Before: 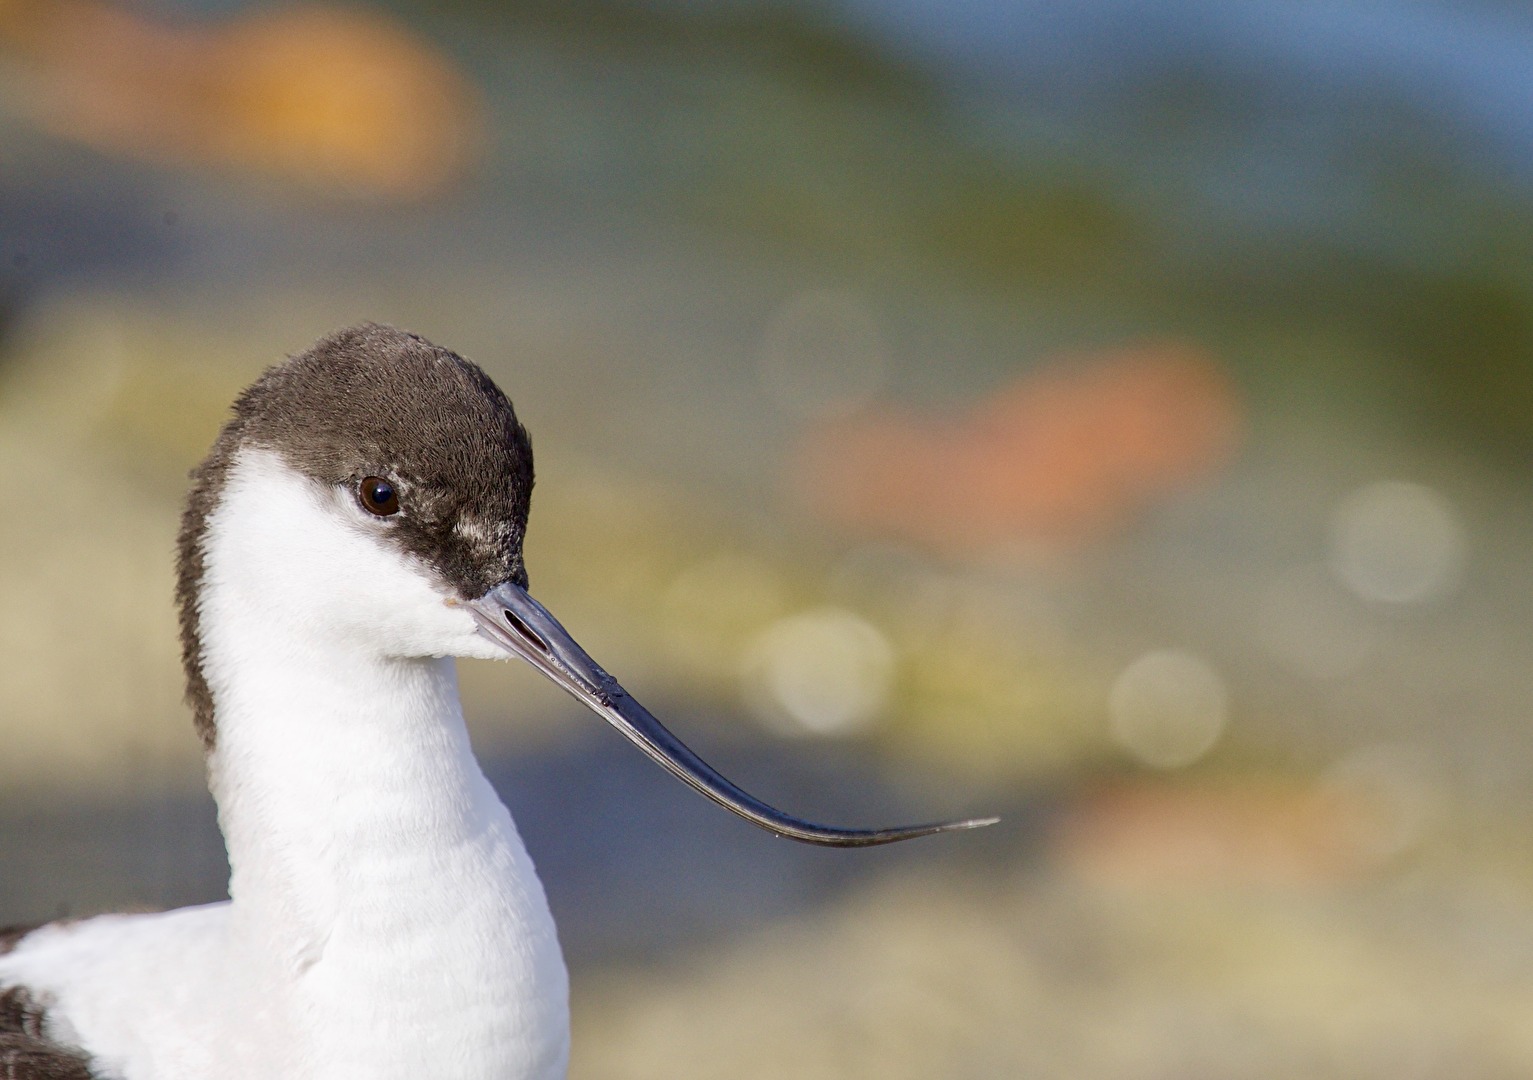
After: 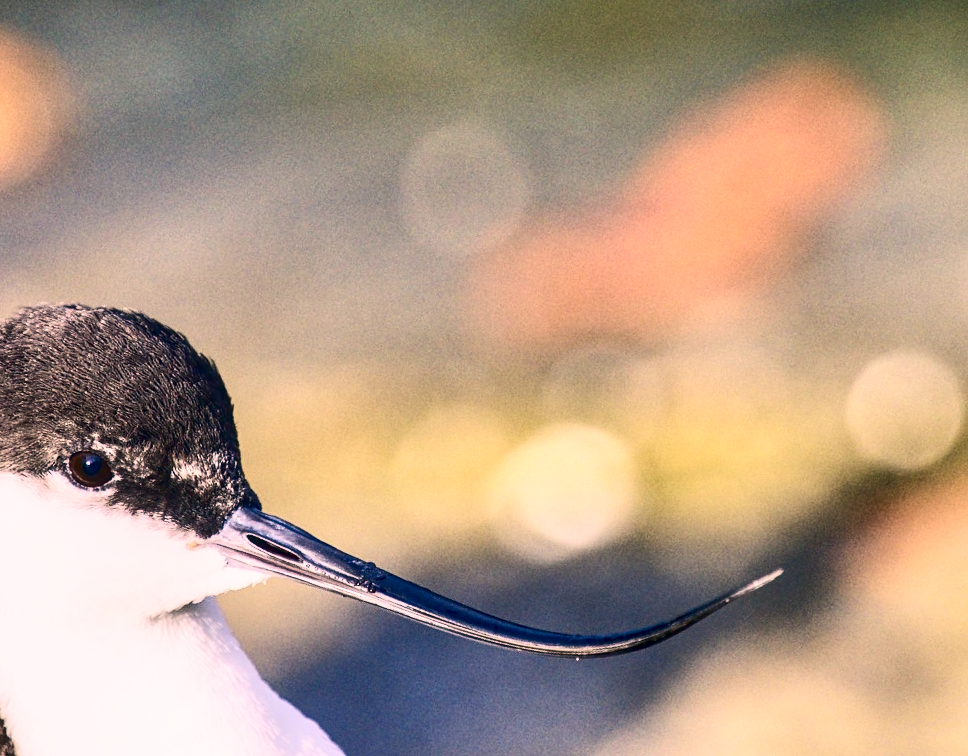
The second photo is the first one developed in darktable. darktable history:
contrast brightness saturation: contrast 0.414, brightness 0.046, saturation 0.263
exposure: exposure 0.201 EV, compensate highlight preservation false
local contrast: detail 130%
base curve: curves: ch0 [(0, 0) (0.666, 0.806) (1, 1)], preserve colors none
shadows and highlights: radius 119.6, shadows 42.02, highlights -61.54, soften with gaussian
color correction: highlights a* 14.33, highlights b* 5.68, shadows a* -5.45, shadows b* -15.75, saturation 0.854
crop and rotate: angle 19.15°, left 6.777%, right 4.122%, bottom 1.152%
